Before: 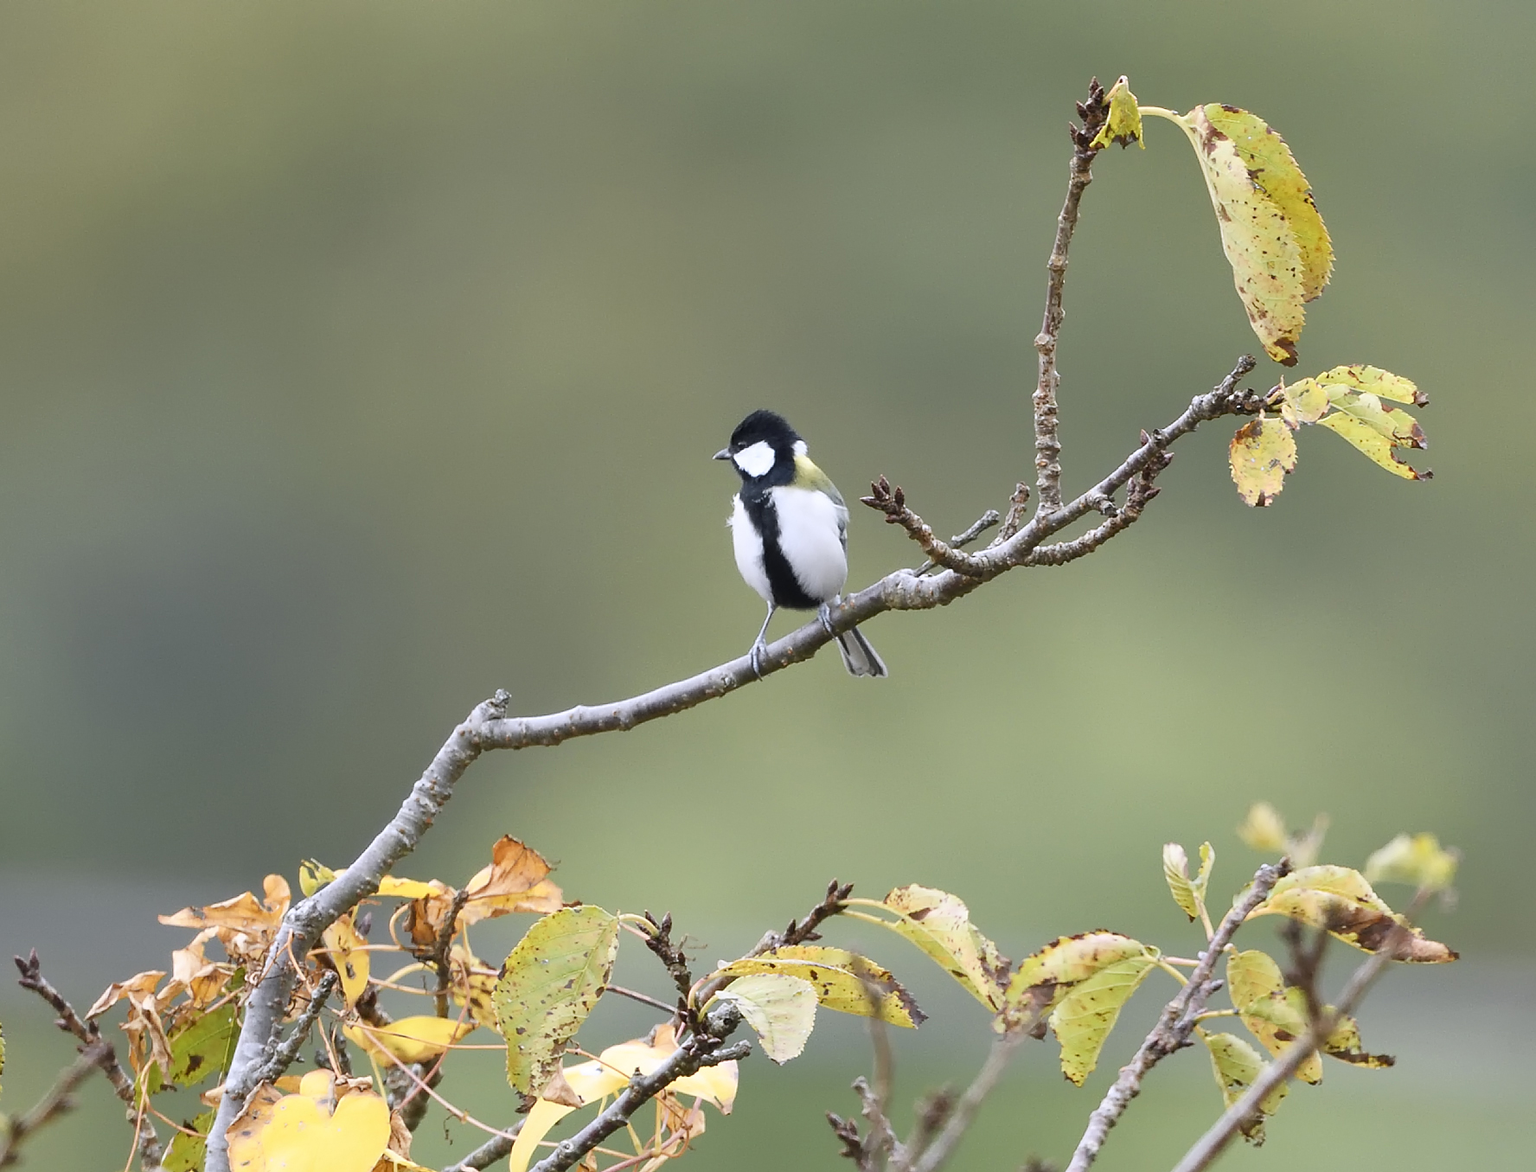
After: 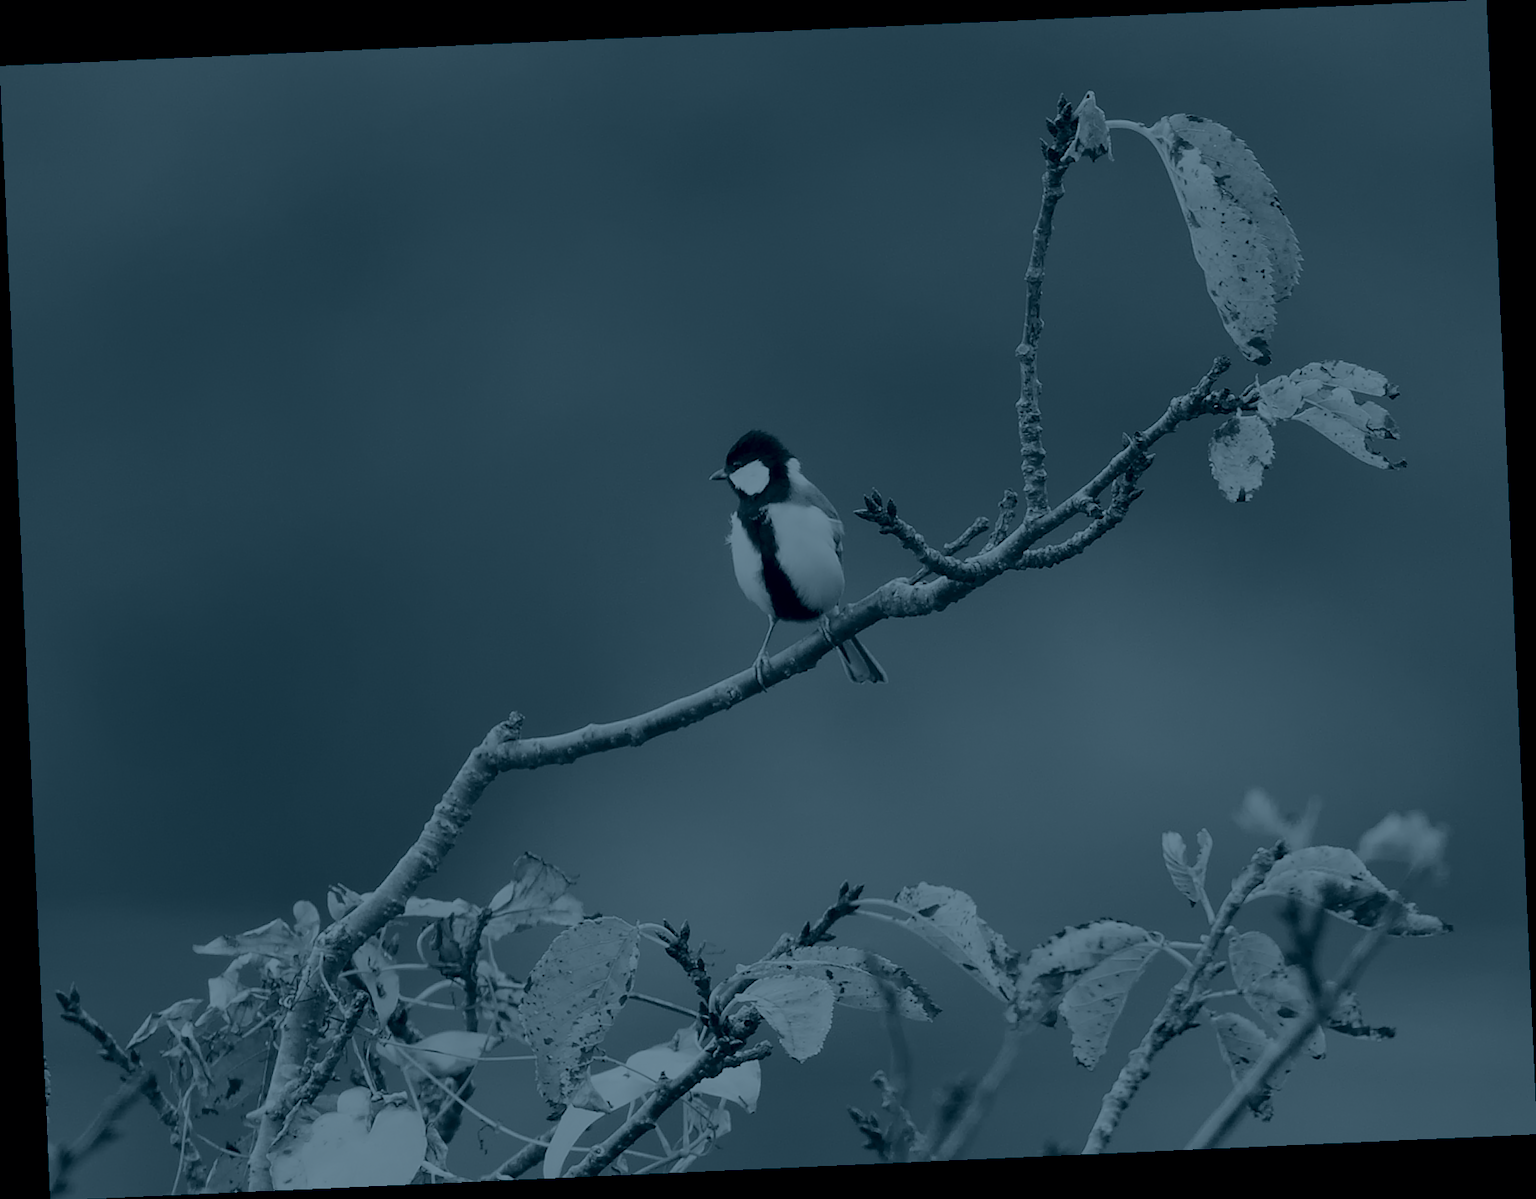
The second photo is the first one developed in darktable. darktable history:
base curve: curves: ch0 [(0, 0) (0.297, 0.298) (1, 1)], preserve colors none
colorize: hue 194.4°, saturation 29%, source mix 61.75%, lightness 3.98%, version 1
rotate and perspective: rotation -2.56°, automatic cropping off
